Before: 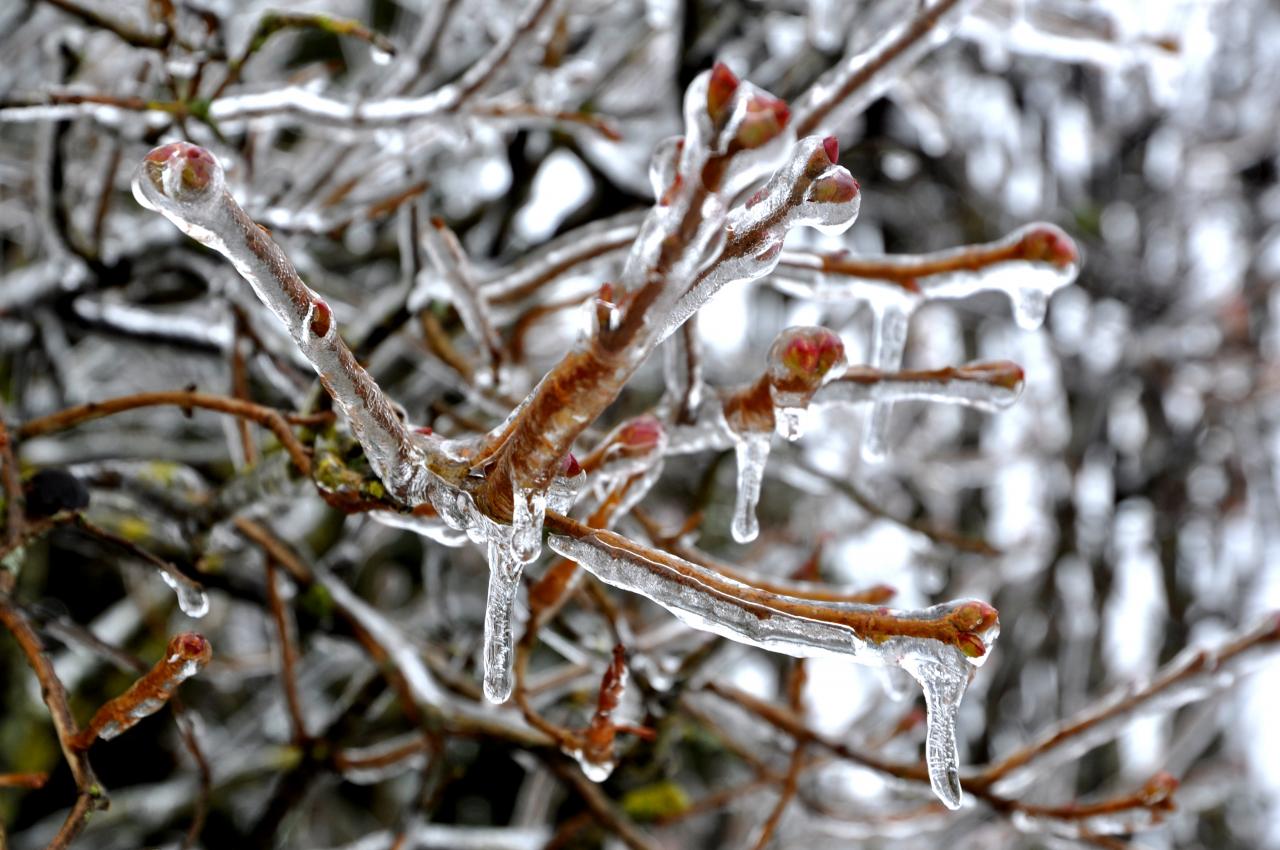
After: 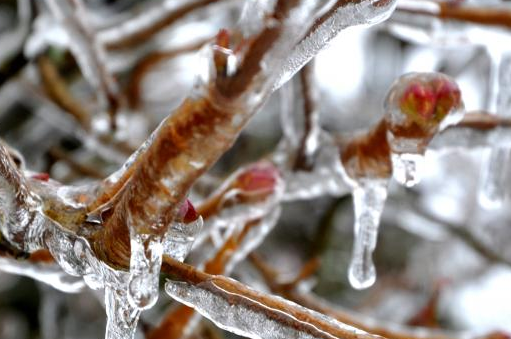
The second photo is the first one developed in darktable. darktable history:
crop: left 30%, top 30%, right 30%, bottom 30%
tone equalizer: on, module defaults
